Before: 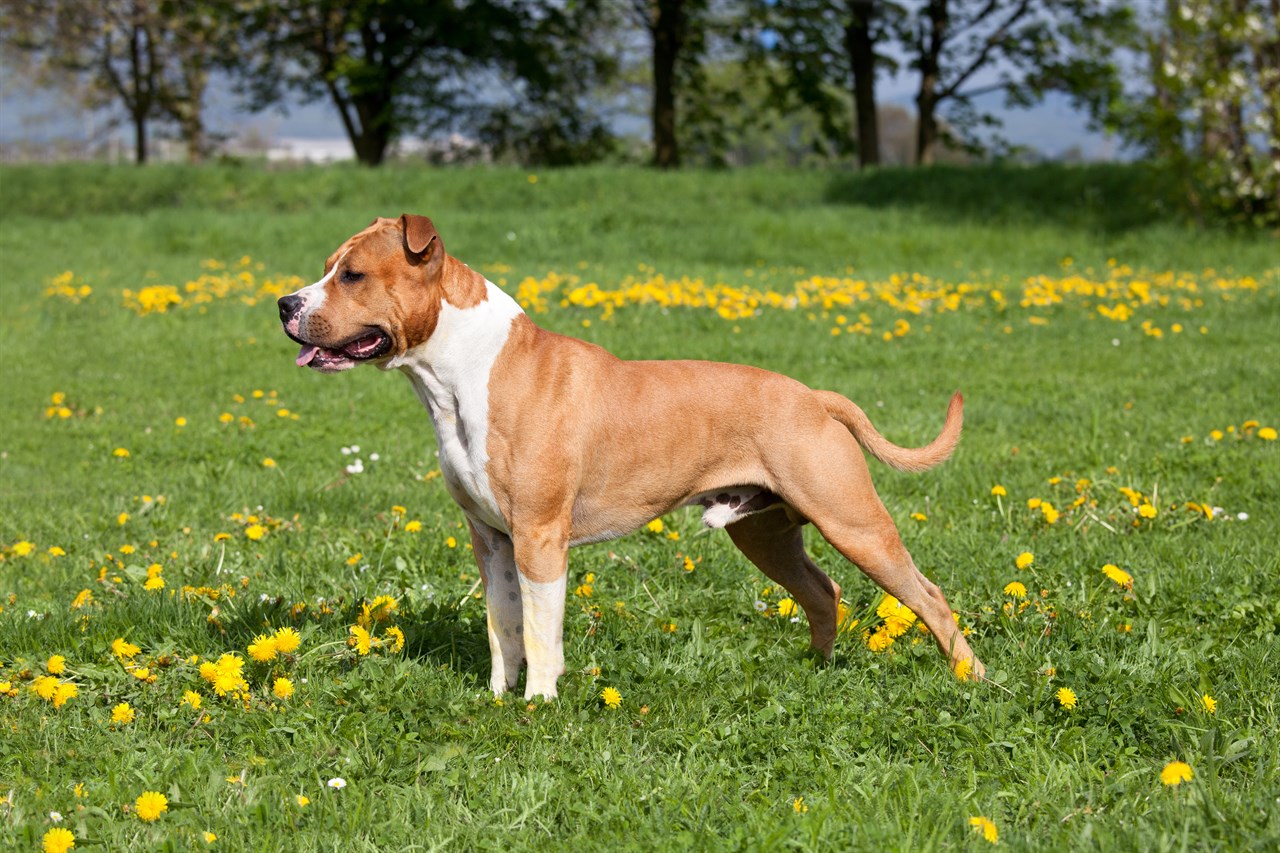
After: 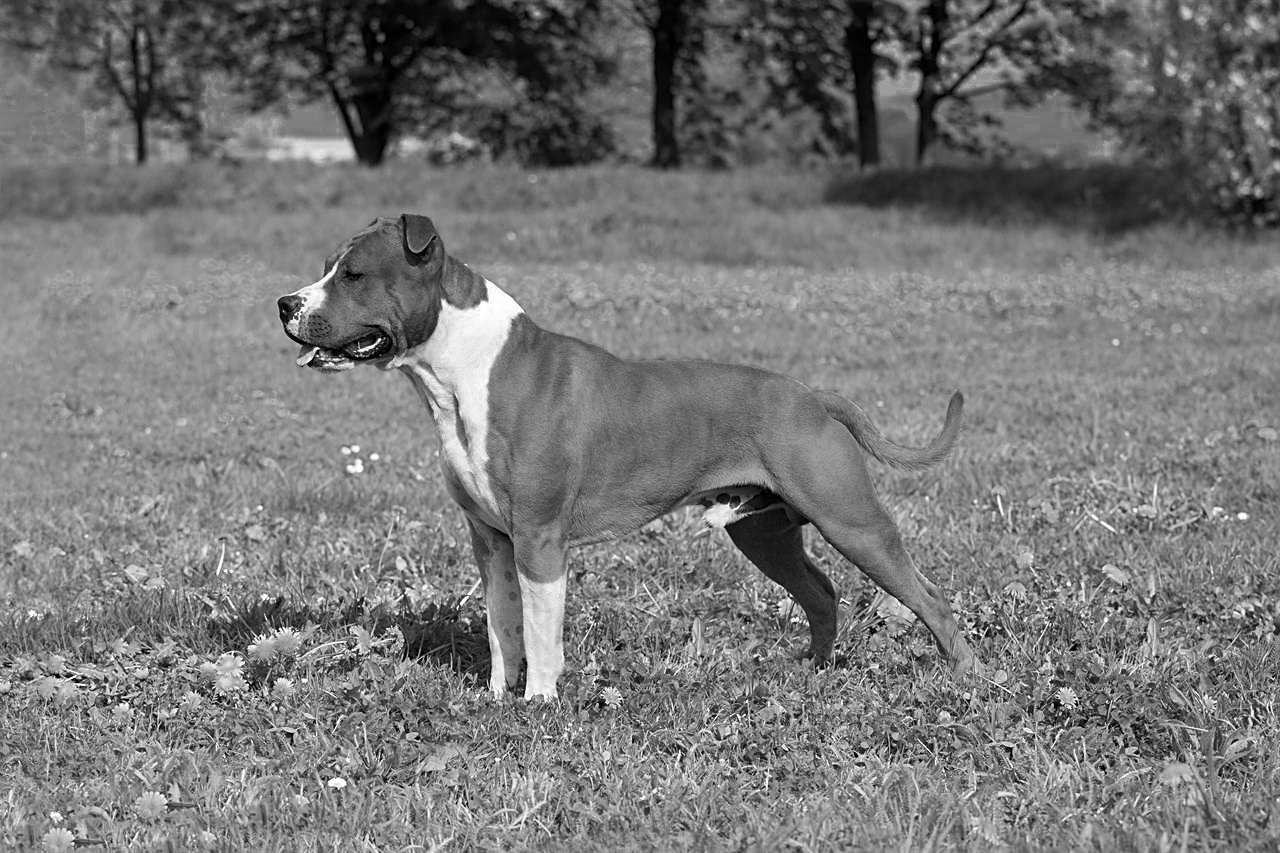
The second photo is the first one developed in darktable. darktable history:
contrast brightness saturation: saturation 0.182
color zones: curves: ch0 [(0.002, 0.589) (0.107, 0.484) (0.146, 0.249) (0.217, 0.352) (0.309, 0.525) (0.39, 0.404) (0.455, 0.169) (0.597, 0.055) (0.724, 0.212) (0.775, 0.691) (0.869, 0.571) (1, 0.587)]; ch1 [(0, 0) (0.143, 0) (0.286, 0) (0.429, 0) (0.571, 0) (0.714, 0) (0.857, 0)]
sharpen: amount 0.49
